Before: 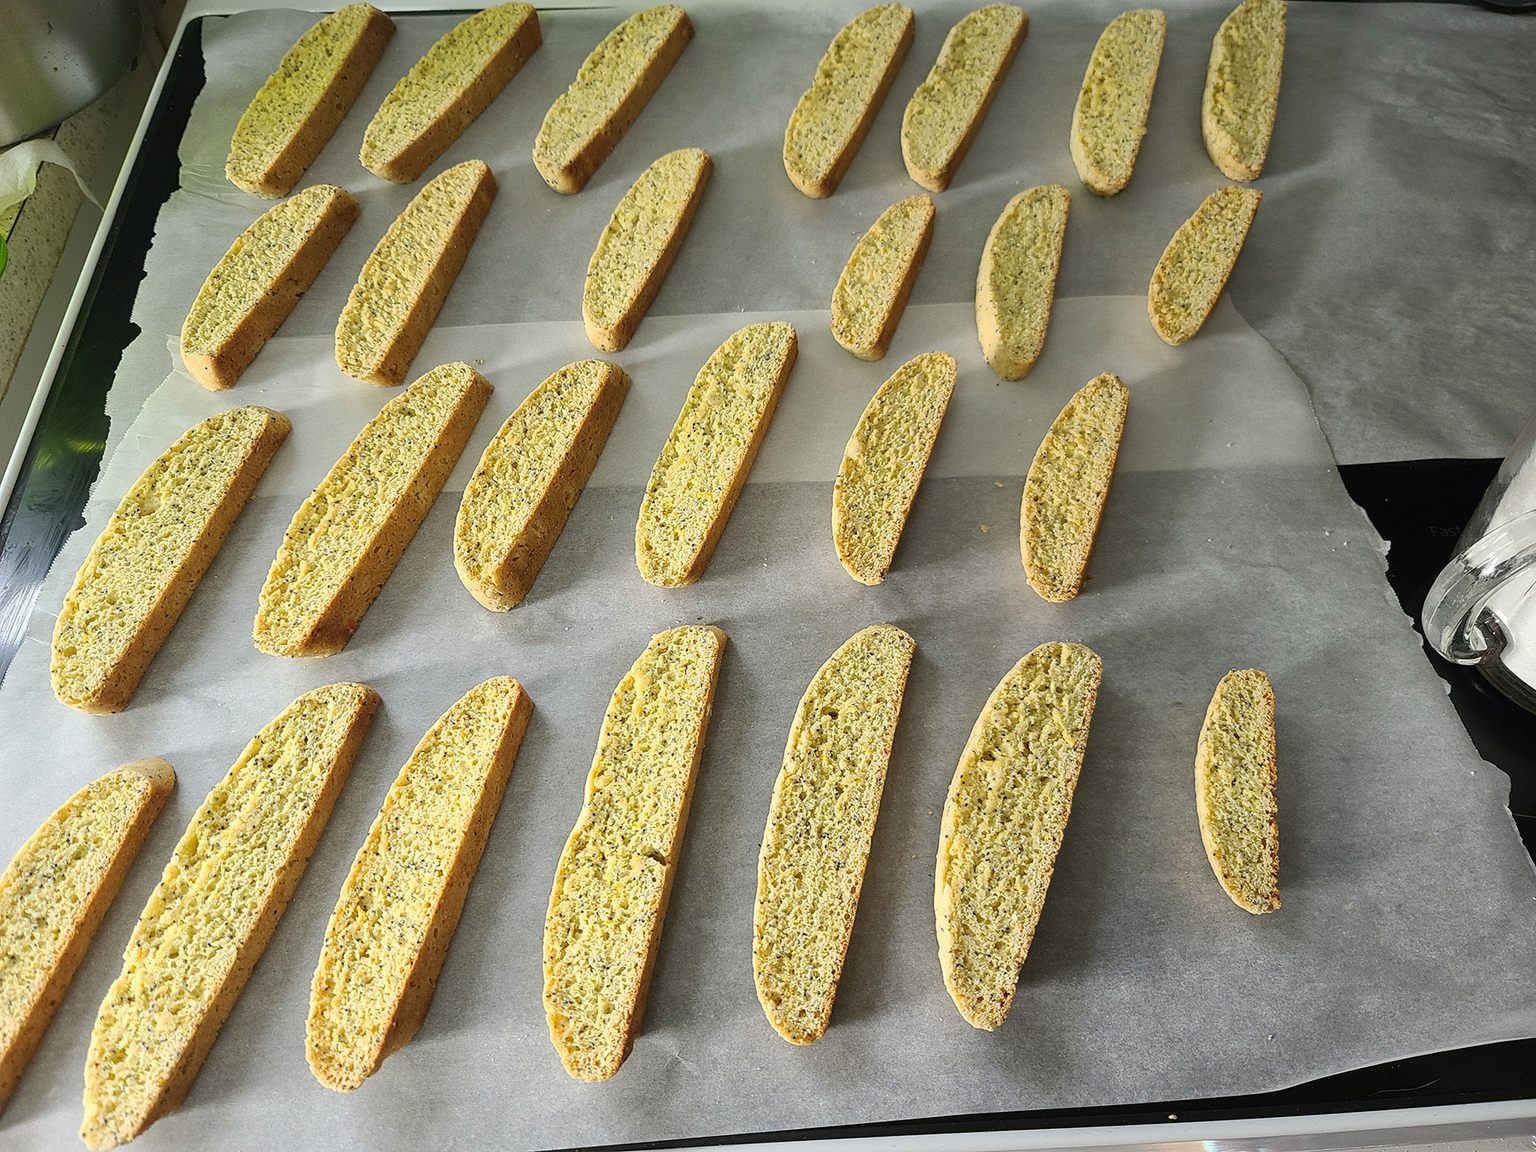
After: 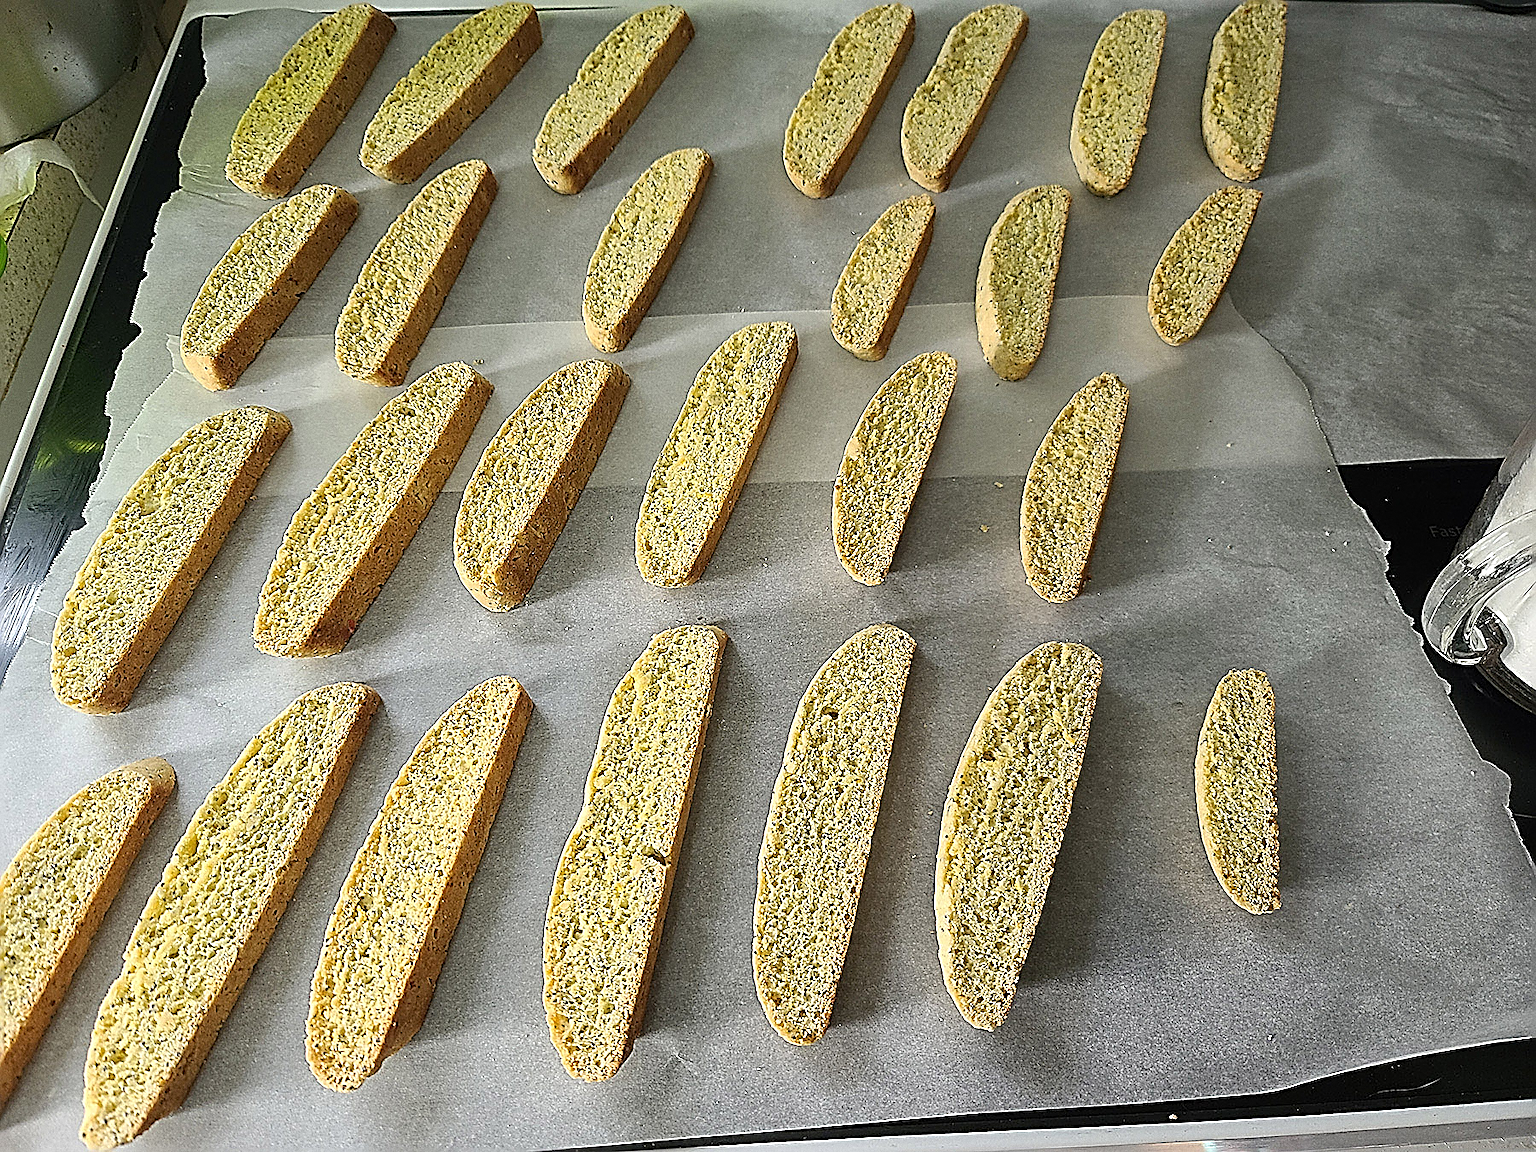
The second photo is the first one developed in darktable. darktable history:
sharpen: amount 2
grain: coarseness 0.09 ISO
